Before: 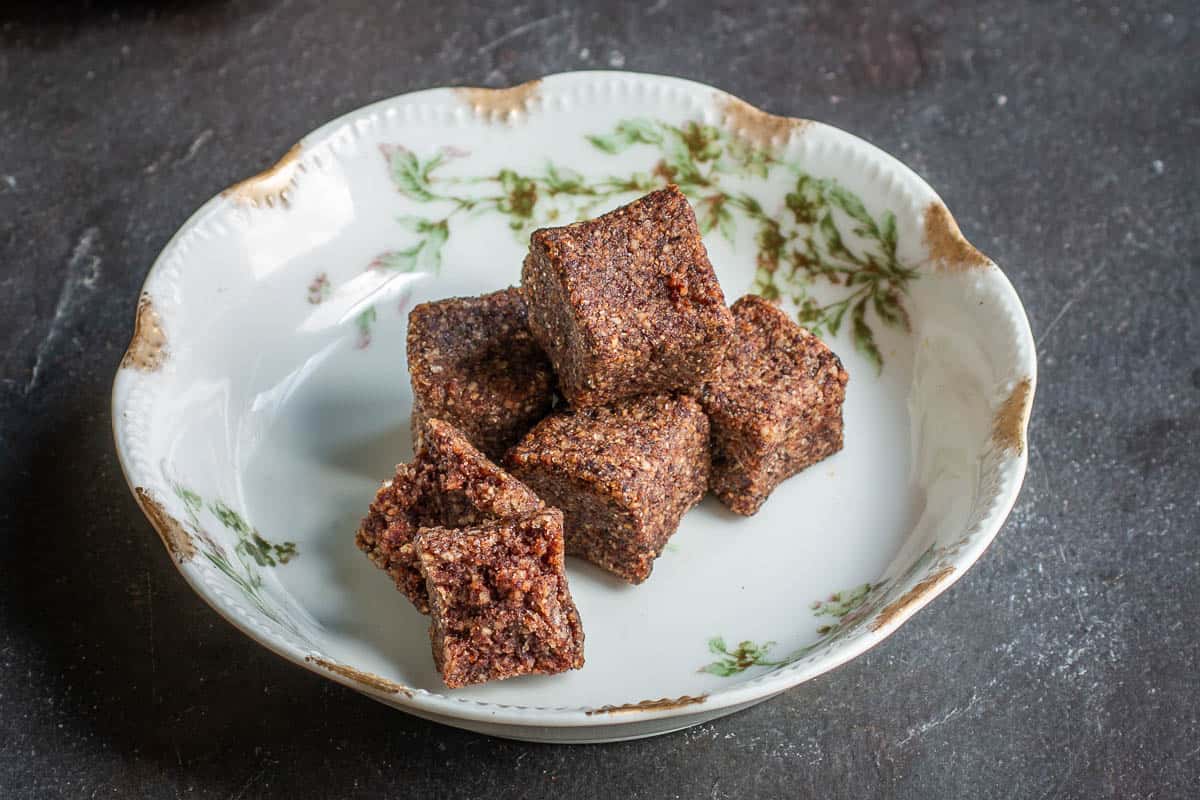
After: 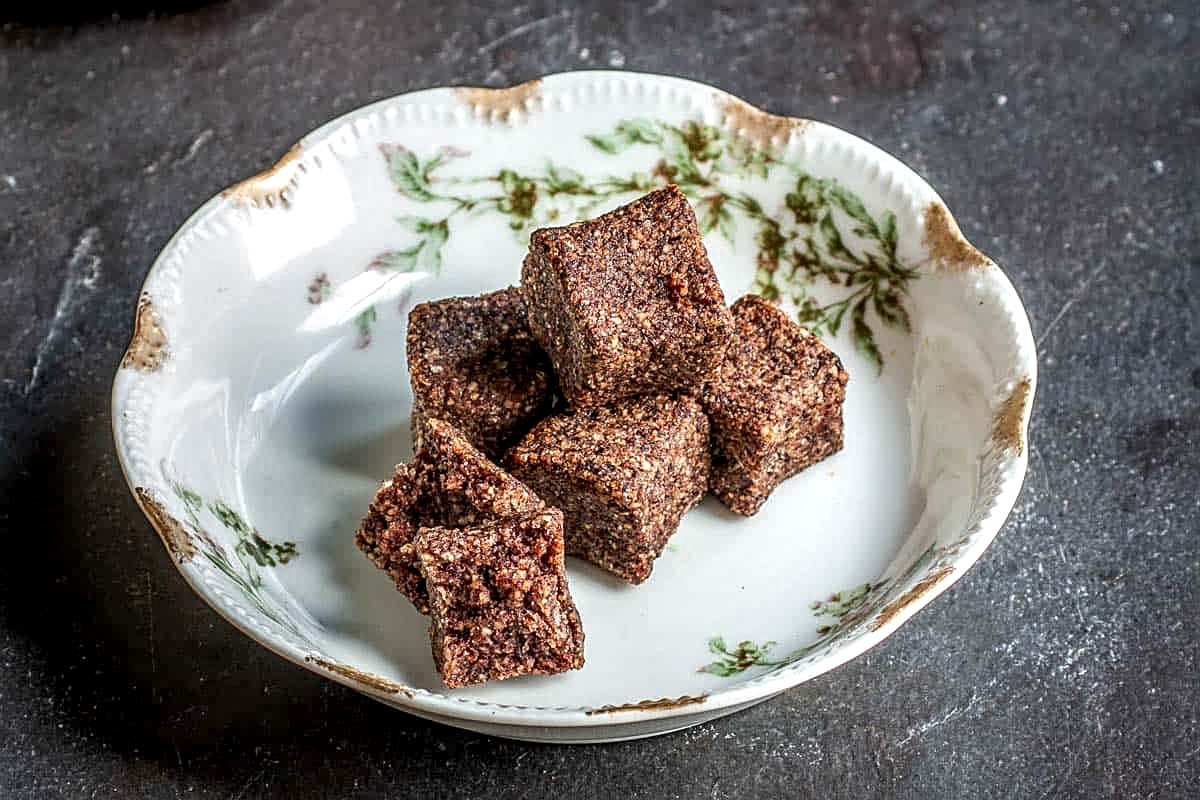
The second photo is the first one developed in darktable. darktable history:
local contrast: detail 160%
sharpen: on, module defaults
